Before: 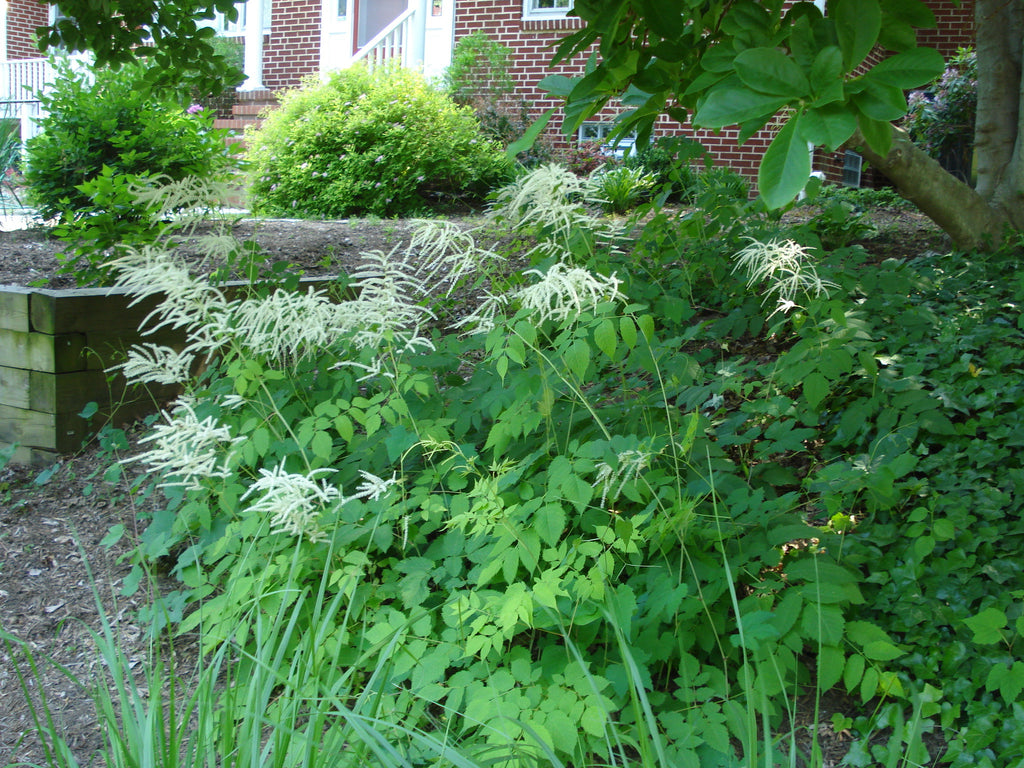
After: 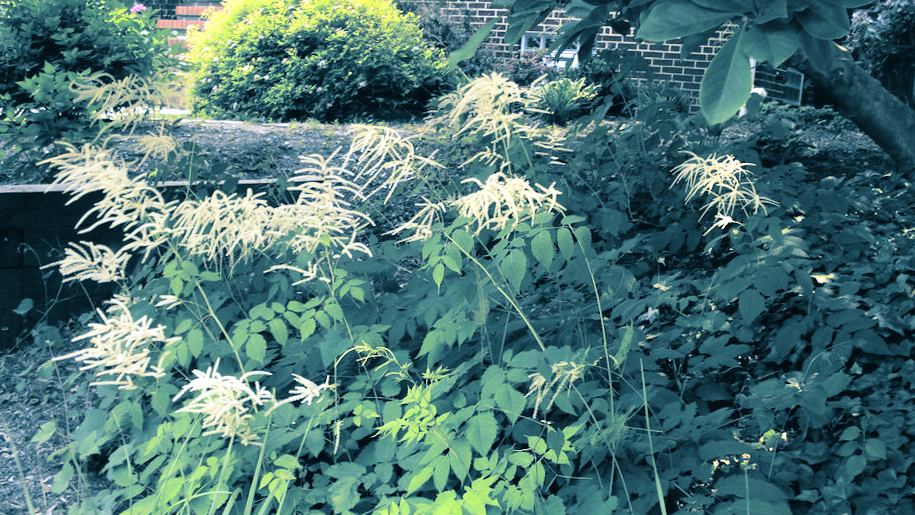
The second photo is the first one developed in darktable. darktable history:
crop: left 5.596%, top 10.314%, right 3.534%, bottom 19.395%
fill light: on, module defaults
split-toning: shadows › hue 212.4°, balance -70
rotate and perspective: rotation 1.57°, crop left 0.018, crop right 0.982, crop top 0.039, crop bottom 0.961
tone curve: curves: ch0 [(0, 0.036) (0.119, 0.115) (0.466, 0.498) (0.715, 0.767) (0.817, 0.865) (1, 0.998)]; ch1 [(0, 0) (0.377, 0.424) (0.442, 0.491) (0.487, 0.502) (0.514, 0.512) (0.536, 0.577) (0.66, 0.724) (1, 1)]; ch2 [(0, 0) (0.38, 0.405) (0.463, 0.443) (0.492, 0.486) (0.526, 0.541) (0.578, 0.598) (1, 1)], color space Lab, independent channels, preserve colors none
exposure: black level correction 0.005, exposure 0.286 EV, compensate highlight preservation false
